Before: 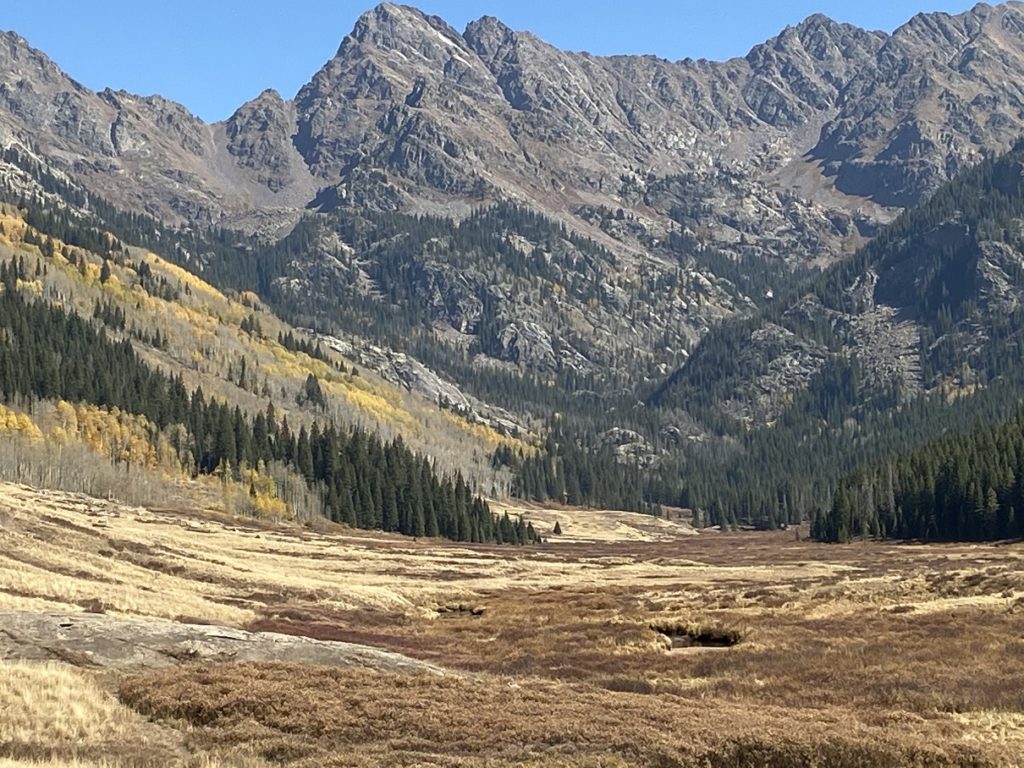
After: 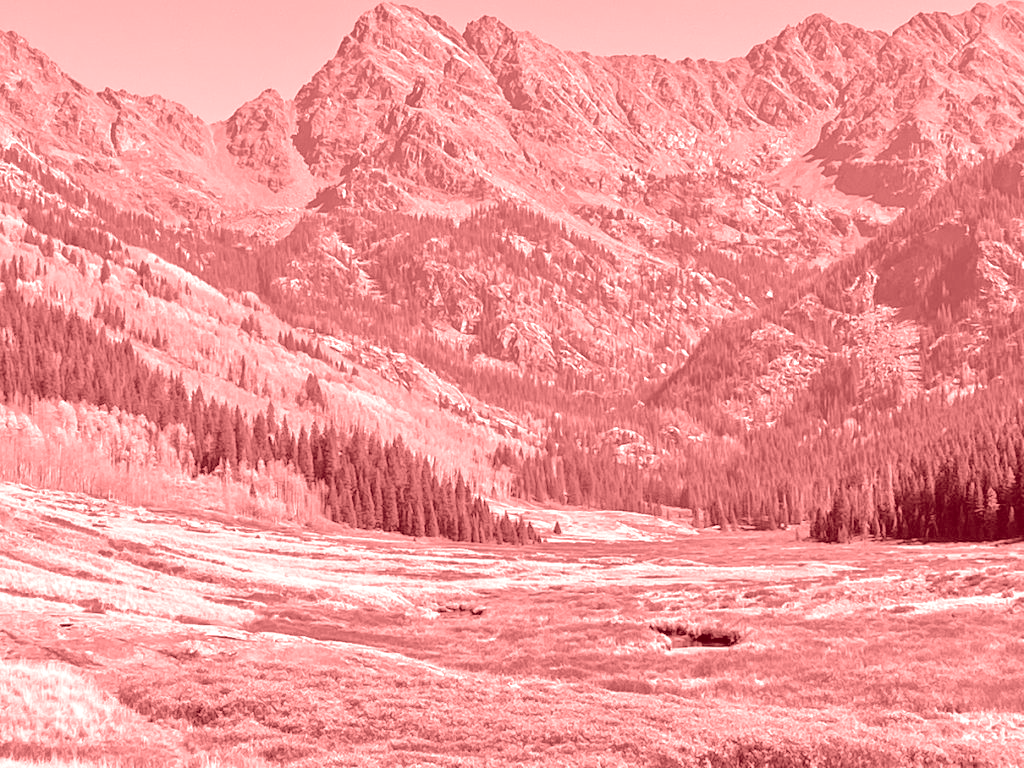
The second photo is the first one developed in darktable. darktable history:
contrast brightness saturation: saturation 0.1
tone equalizer: -7 EV 0.15 EV, -6 EV 0.6 EV, -5 EV 1.15 EV, -4 EV 1.33 EV, -3 EV 1.15 EV, -2 EV 0.6 EV, -1 EV 0.15 EV, mask exposure compensation -0.5 EV
colorize: saturation 60%, source mix 100%
